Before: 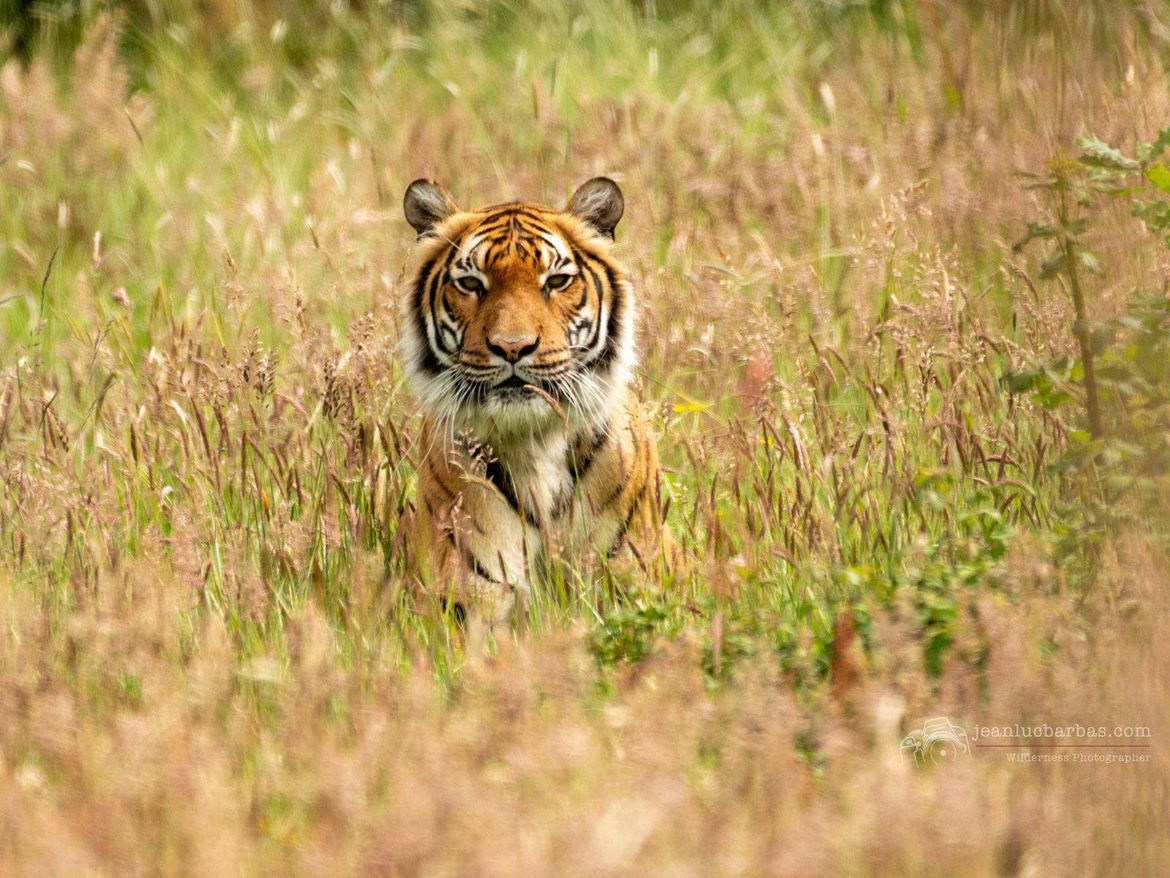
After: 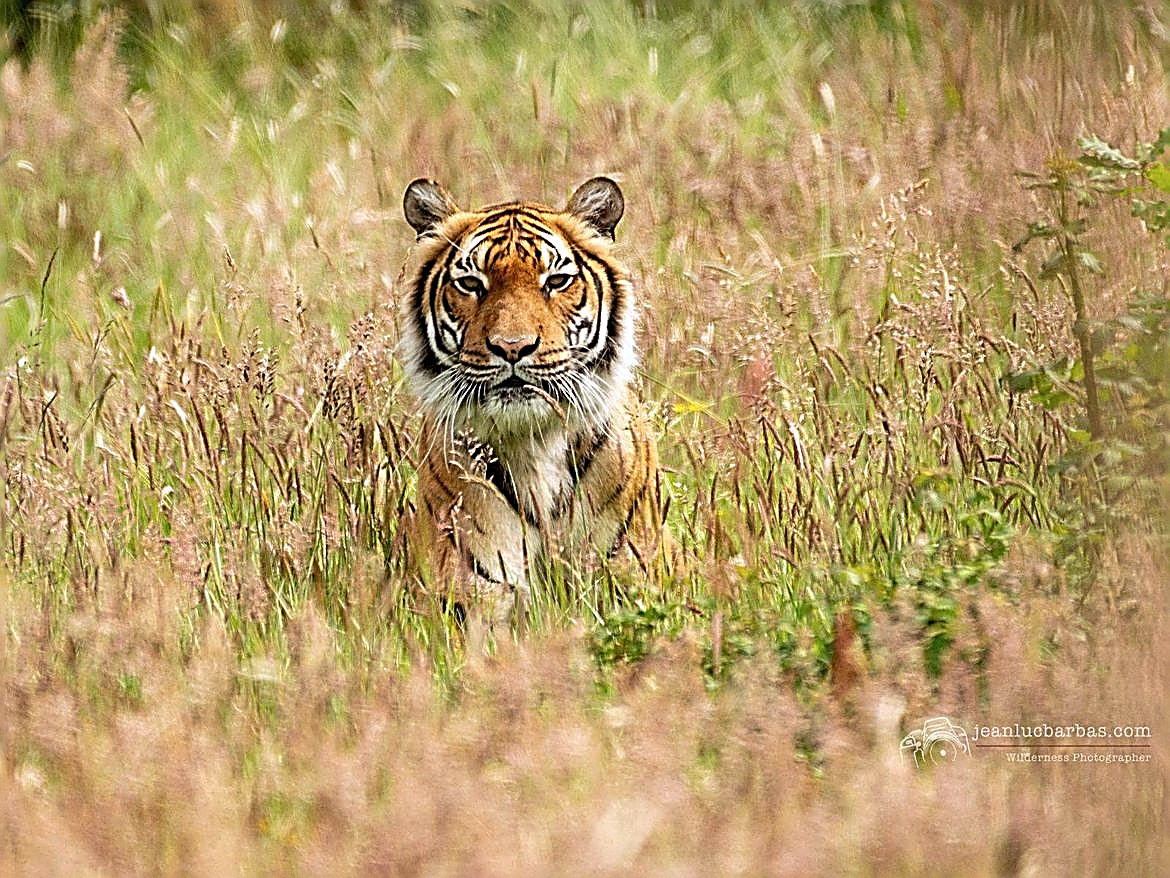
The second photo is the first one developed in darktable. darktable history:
color calibration: illuminant as shot in camera, x 0.358, y 0.373, temperature 4628.91 K
sharpen: amount 2
